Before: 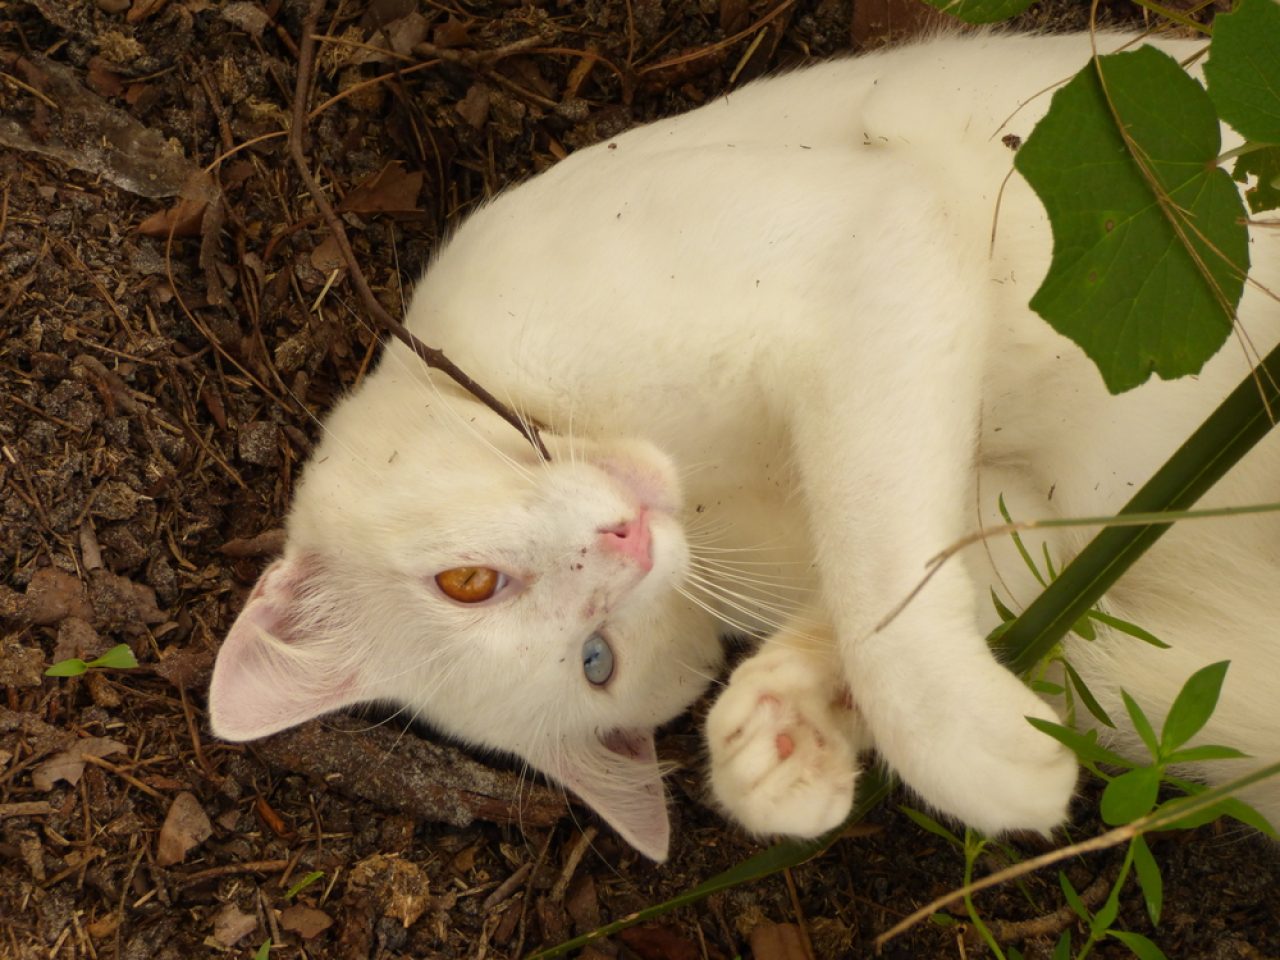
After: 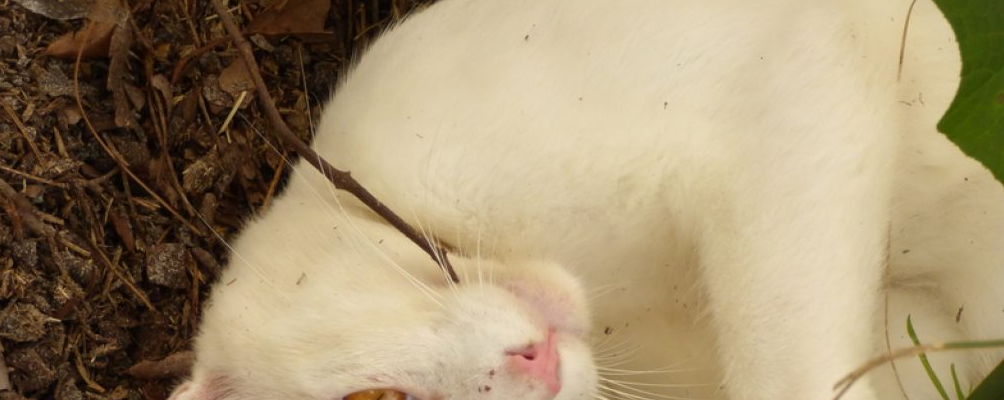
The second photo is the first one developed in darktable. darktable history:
crop: left 7.263%, top 18.643%, right 14.25%, bottom 39.603%
vignetting: fall-off start 97.56%, fall-off radius 100.79%, width/height ratio 1.361, unbound false
